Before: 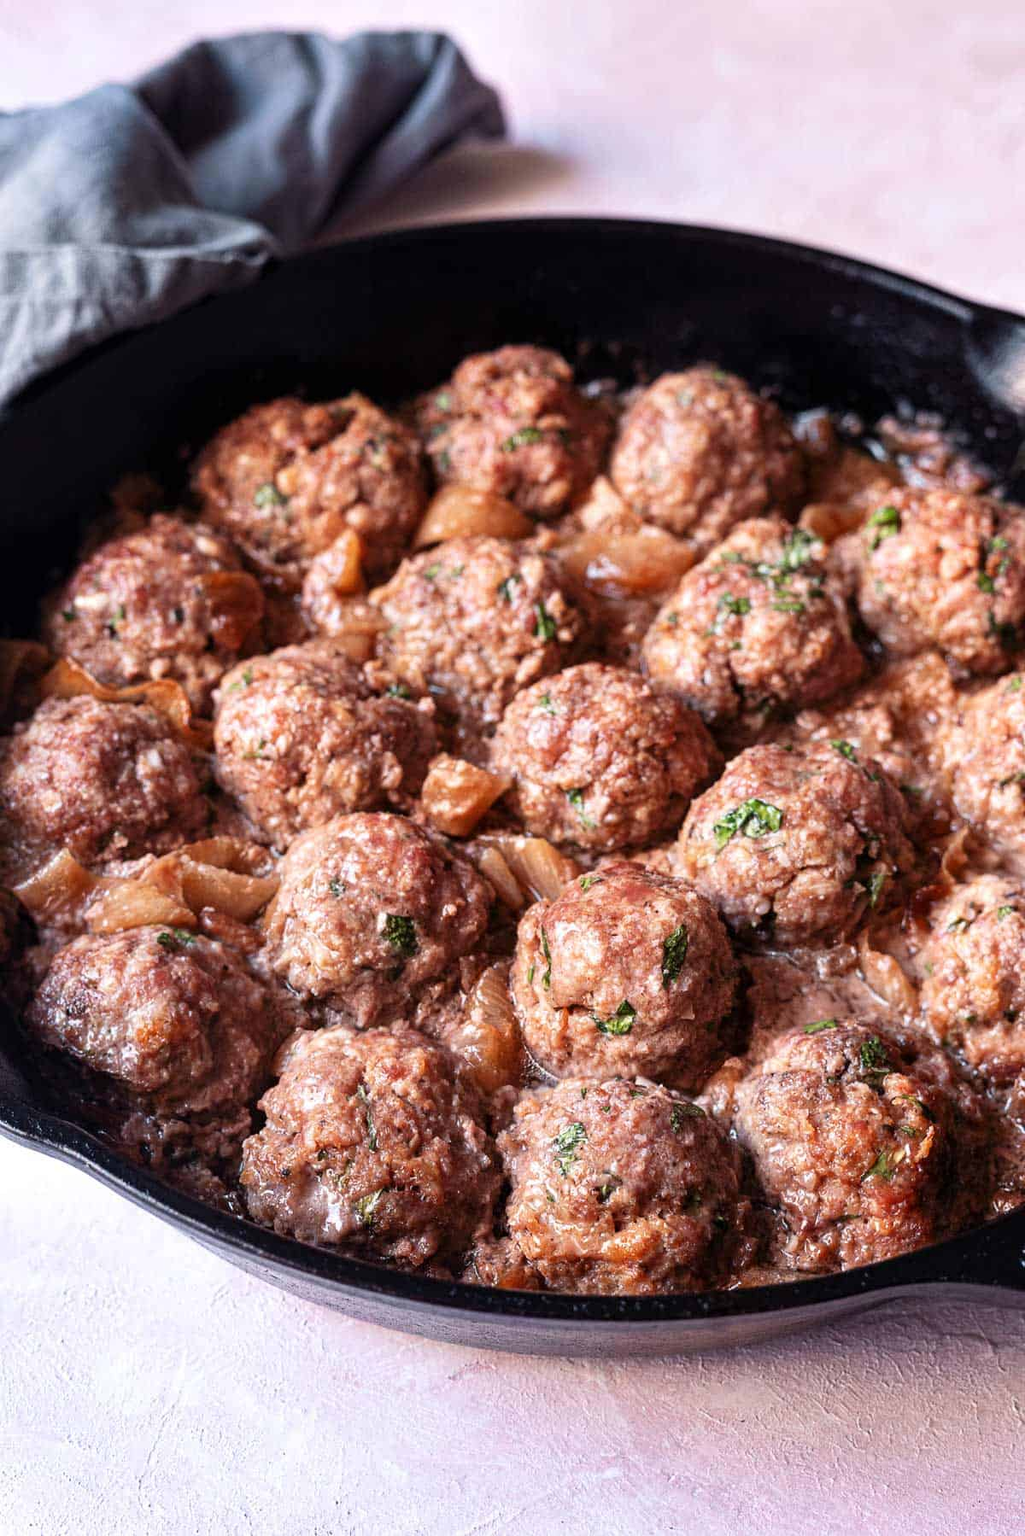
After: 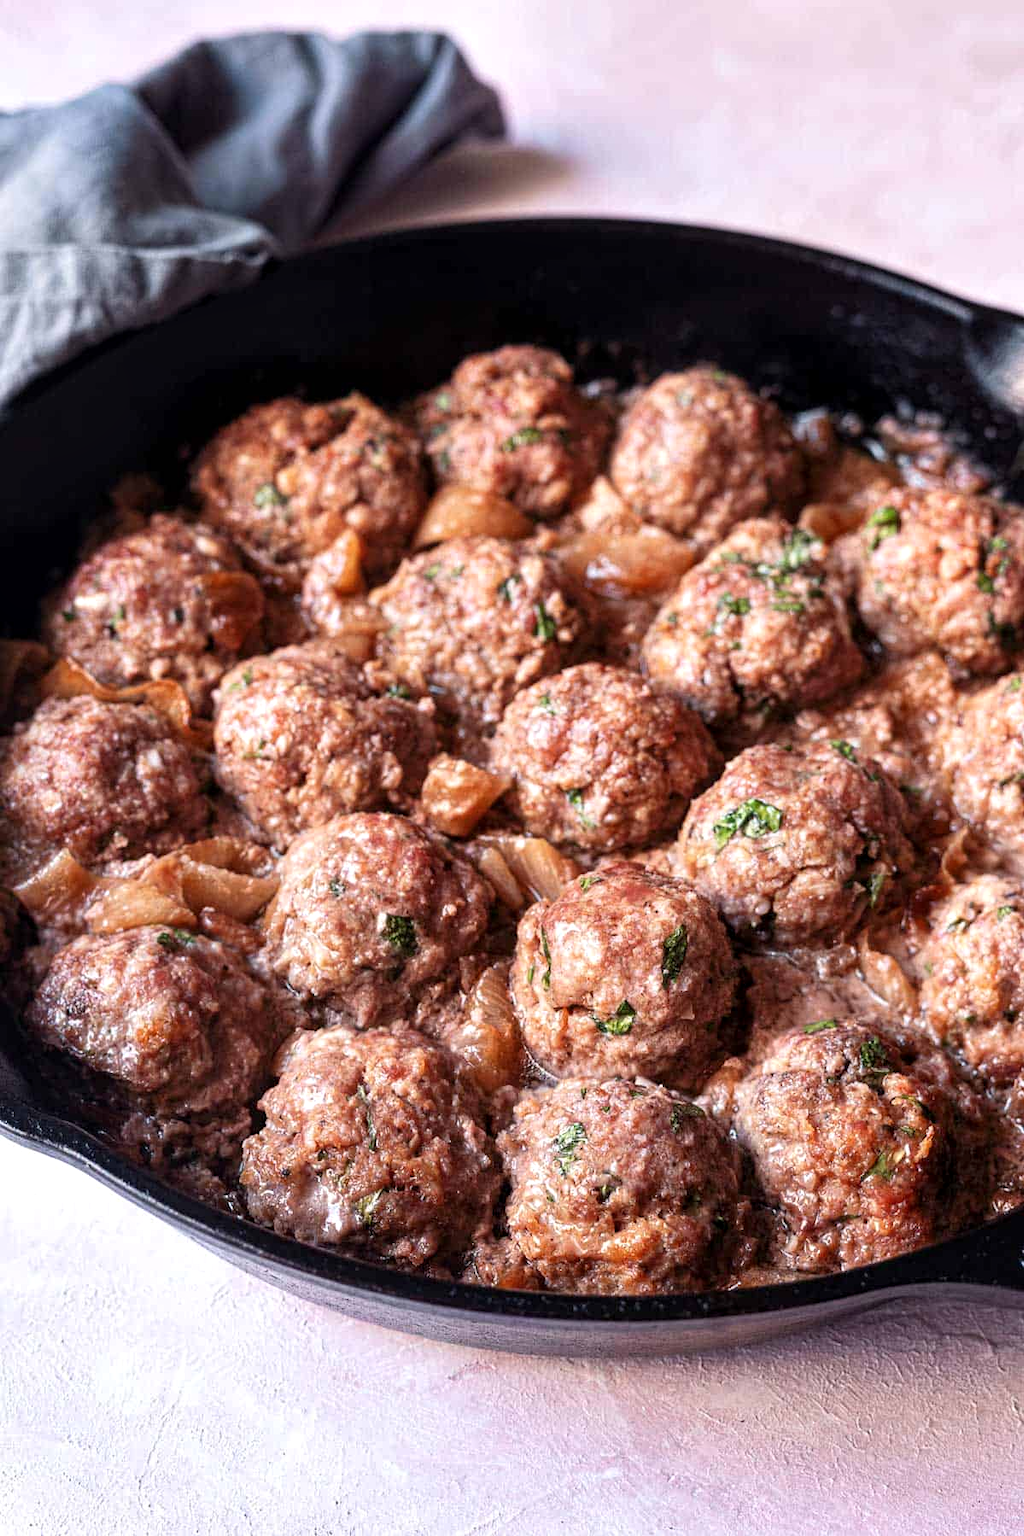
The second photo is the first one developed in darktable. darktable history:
local contrast: highlights 106%, shadows 97%, detail 120%, midtone range 0.2
tone equalizer: on, module defaults
